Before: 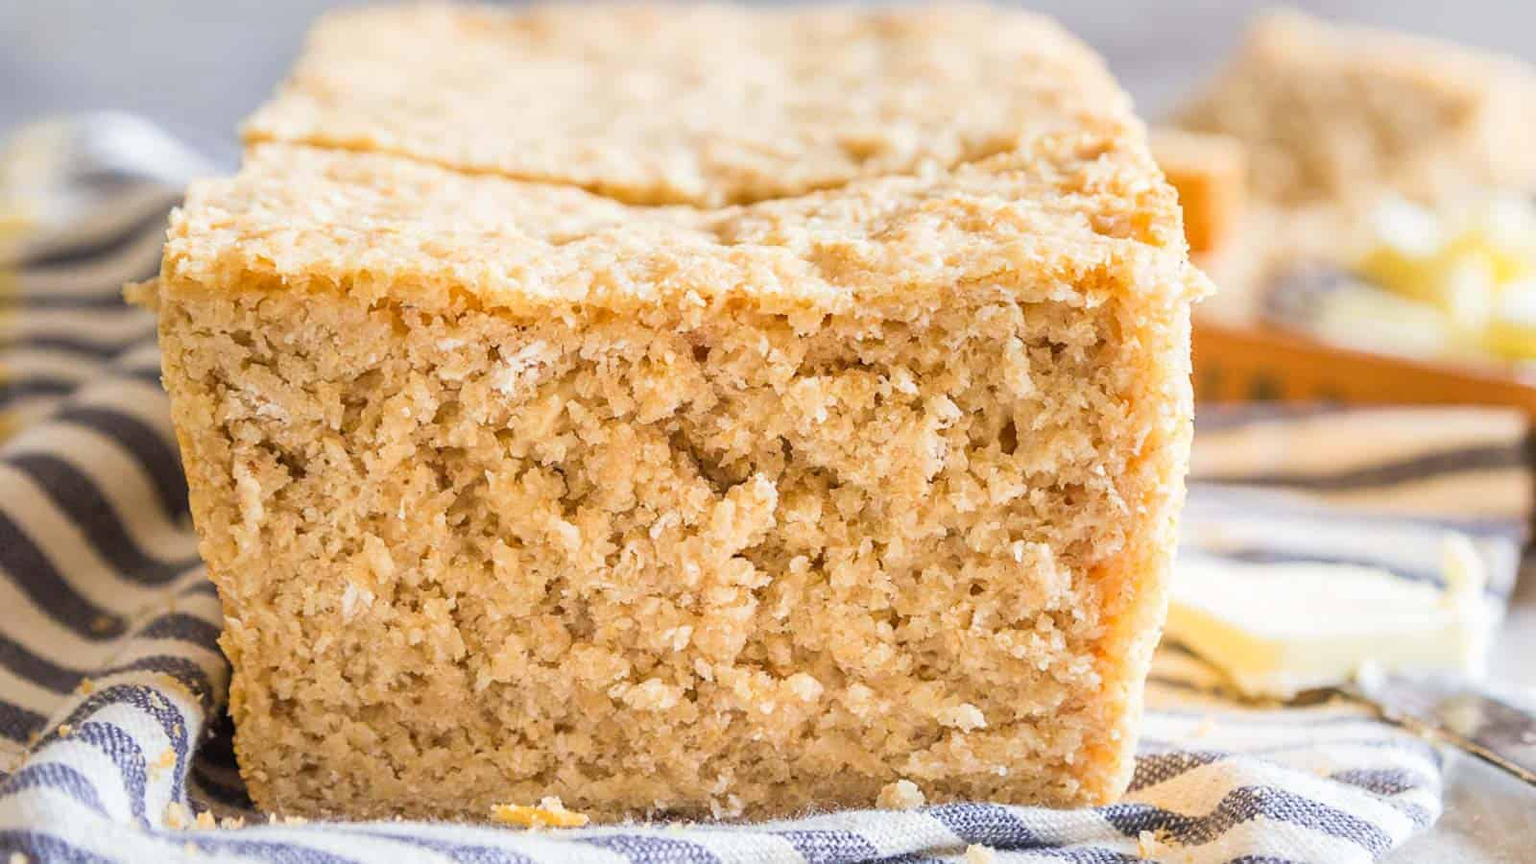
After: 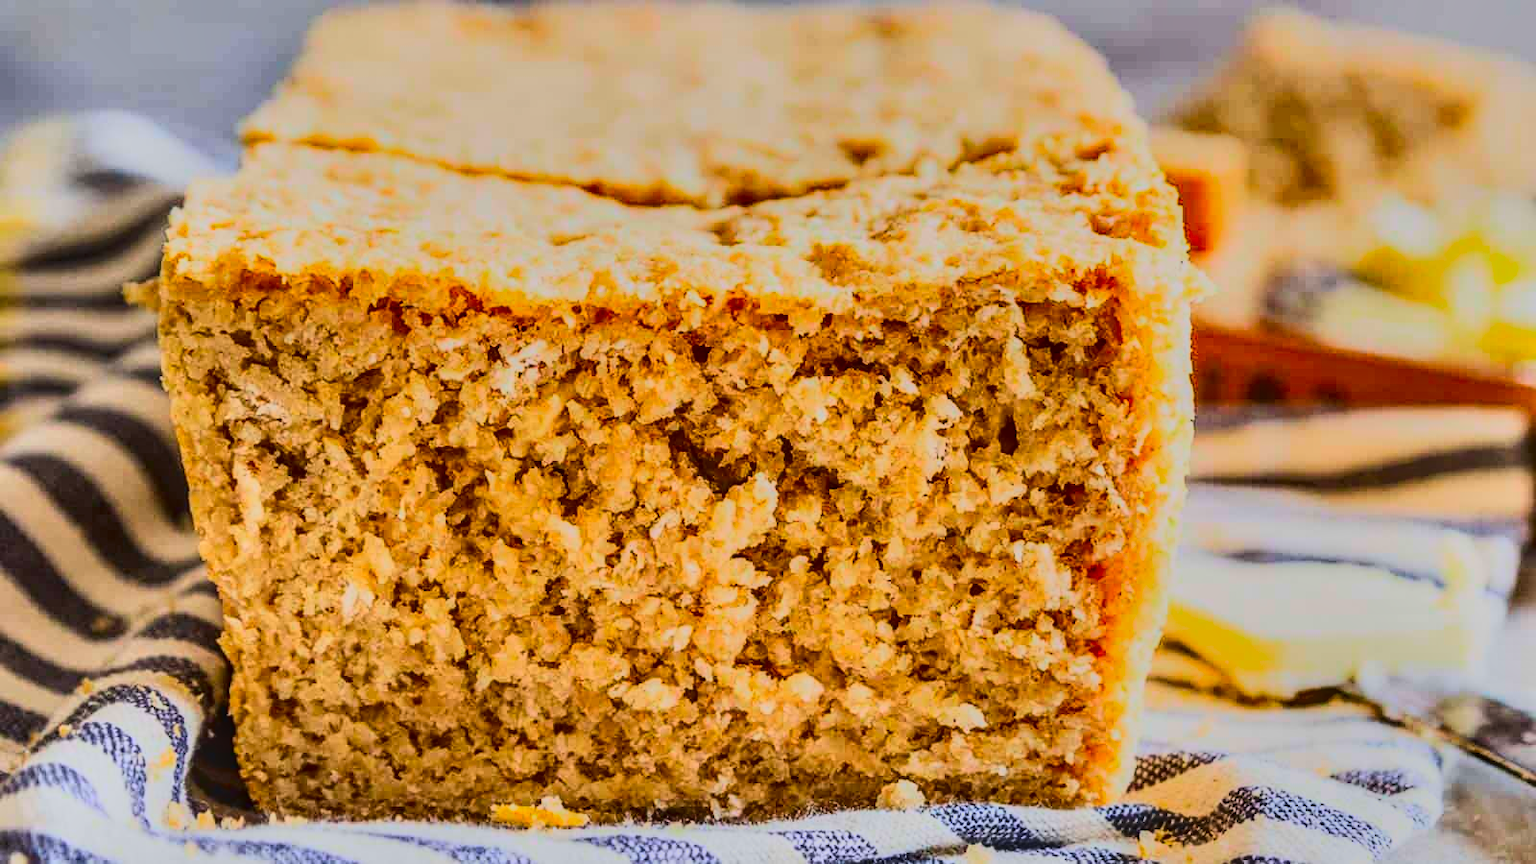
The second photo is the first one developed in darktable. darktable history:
exposure: black level correction 0.001, compensate exposure bias true, compensate highlight preservation false
local contrast: highlights 6%, shadows 1%, detail 133%
tone curve: curves: ch0 [(0, 0) (0.003, 0.003) (0.011, 0.005) (0.025, 0.008) (0.044, 0.012) (0.069, 0.02) (0.1, 0.031) (0.136, 0.047) (0.177, 0.088) (0.224, 0.141) (0.277, 0.222) (0.335, 0.32) (0.399, 0.422) (0.468, 0.523) (0.543, 0.623) (0.623, 0.716) (0.709, 0.796) (0.801, 0.88) (0.898, 0.958) (1, 1)], color space Lab, independent channels, preserve colors none
contrast brightness saturation: contrast 0.23, brightness 0.114, saturation 0.291
shadows and highlights: shadows 79.61, white point adjustment -9.23, highlights -61.34, soften with gaussian
